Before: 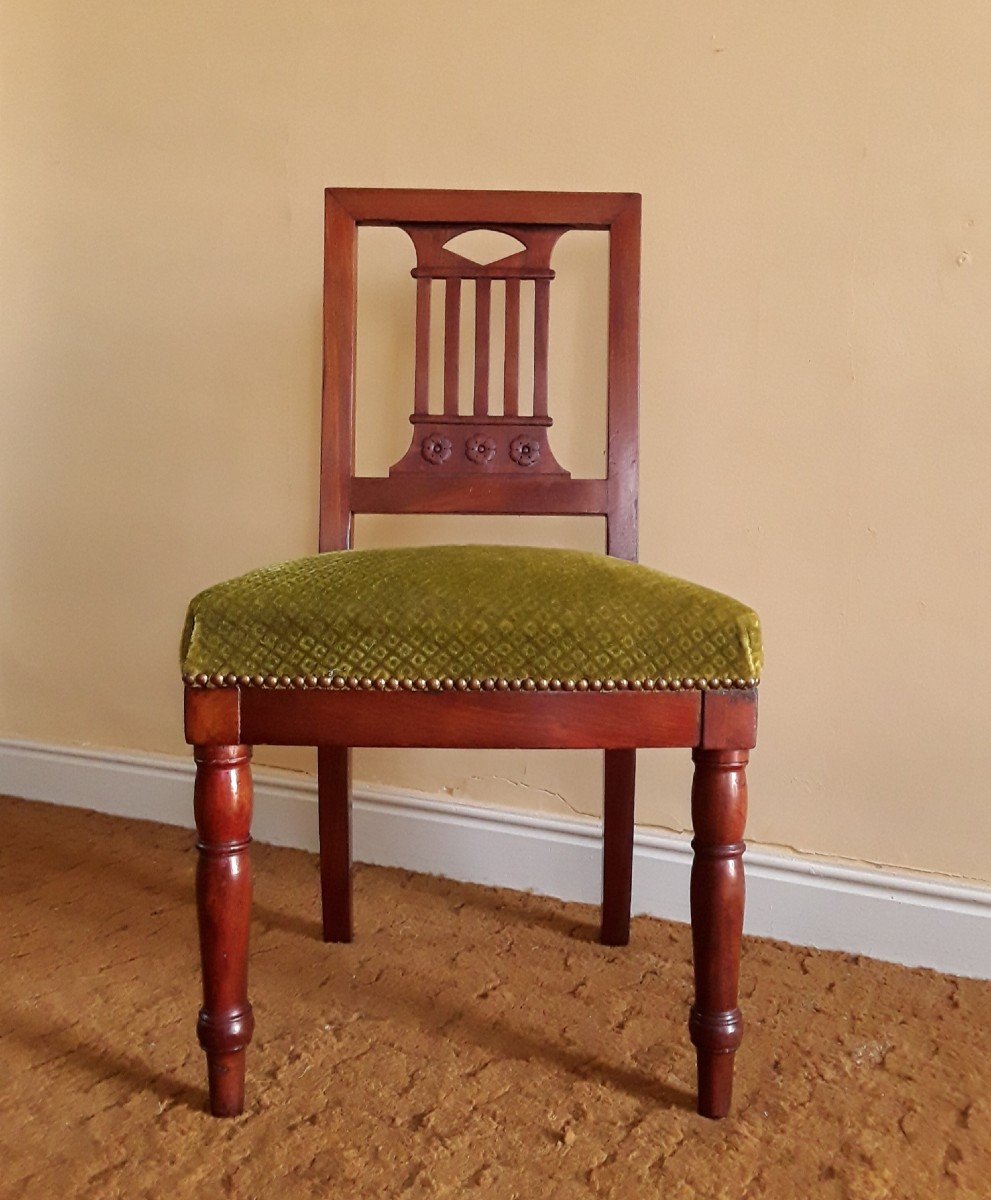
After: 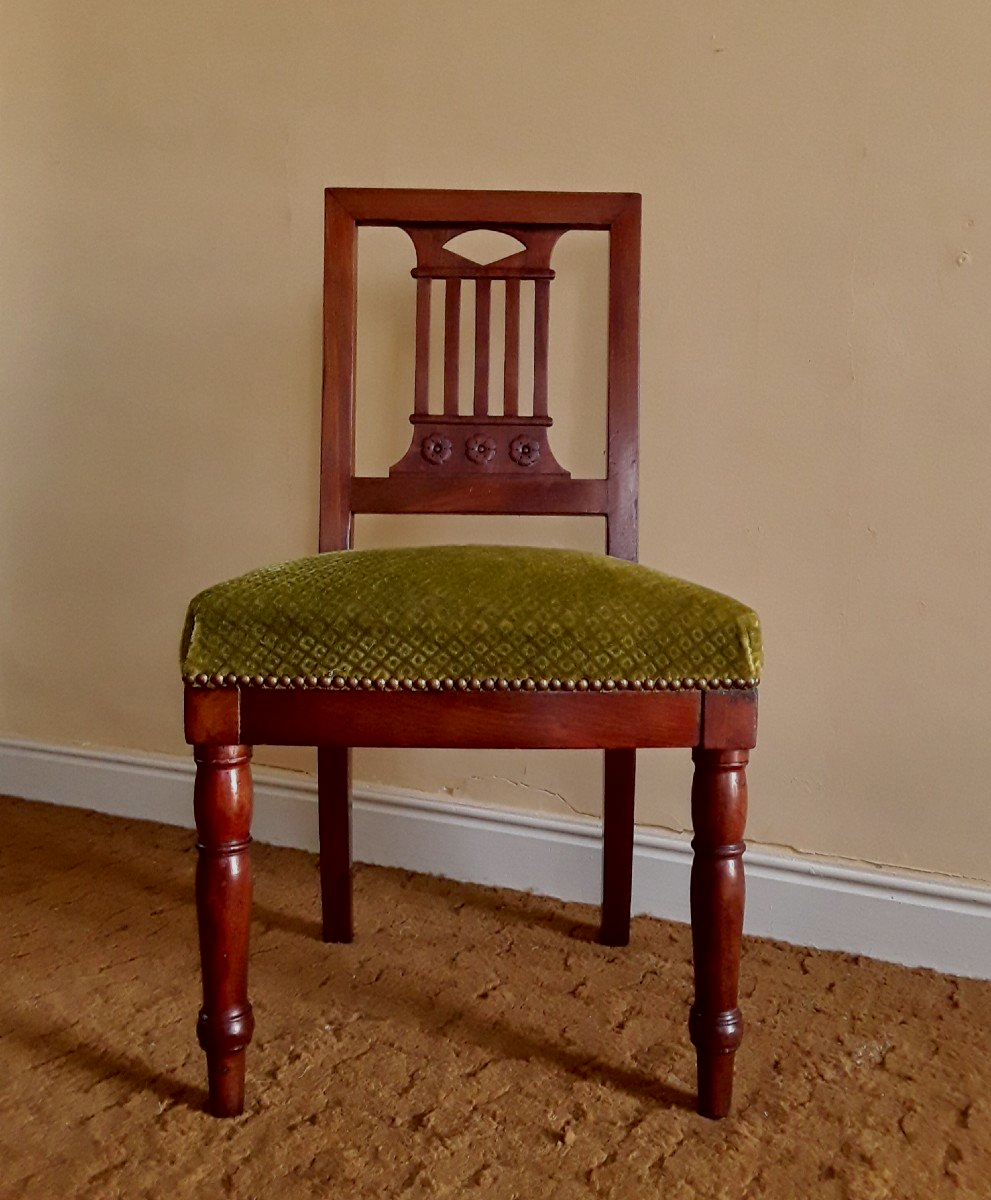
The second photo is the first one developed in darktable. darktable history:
exposure: black level correction 0.009, exposure -0.664 EV, compensate highlight preservation false
local contrast: mode bilateral grid, contrast 19, coarseness 51, detail 119%, midtone range 0.2
contrast equalizer: y [[0.509, 0.517, 0.523, 0.523, 0.517, 0.509], [0.5 ×6], [0.5 ×6], [0 ×6], [0 ×6]]
